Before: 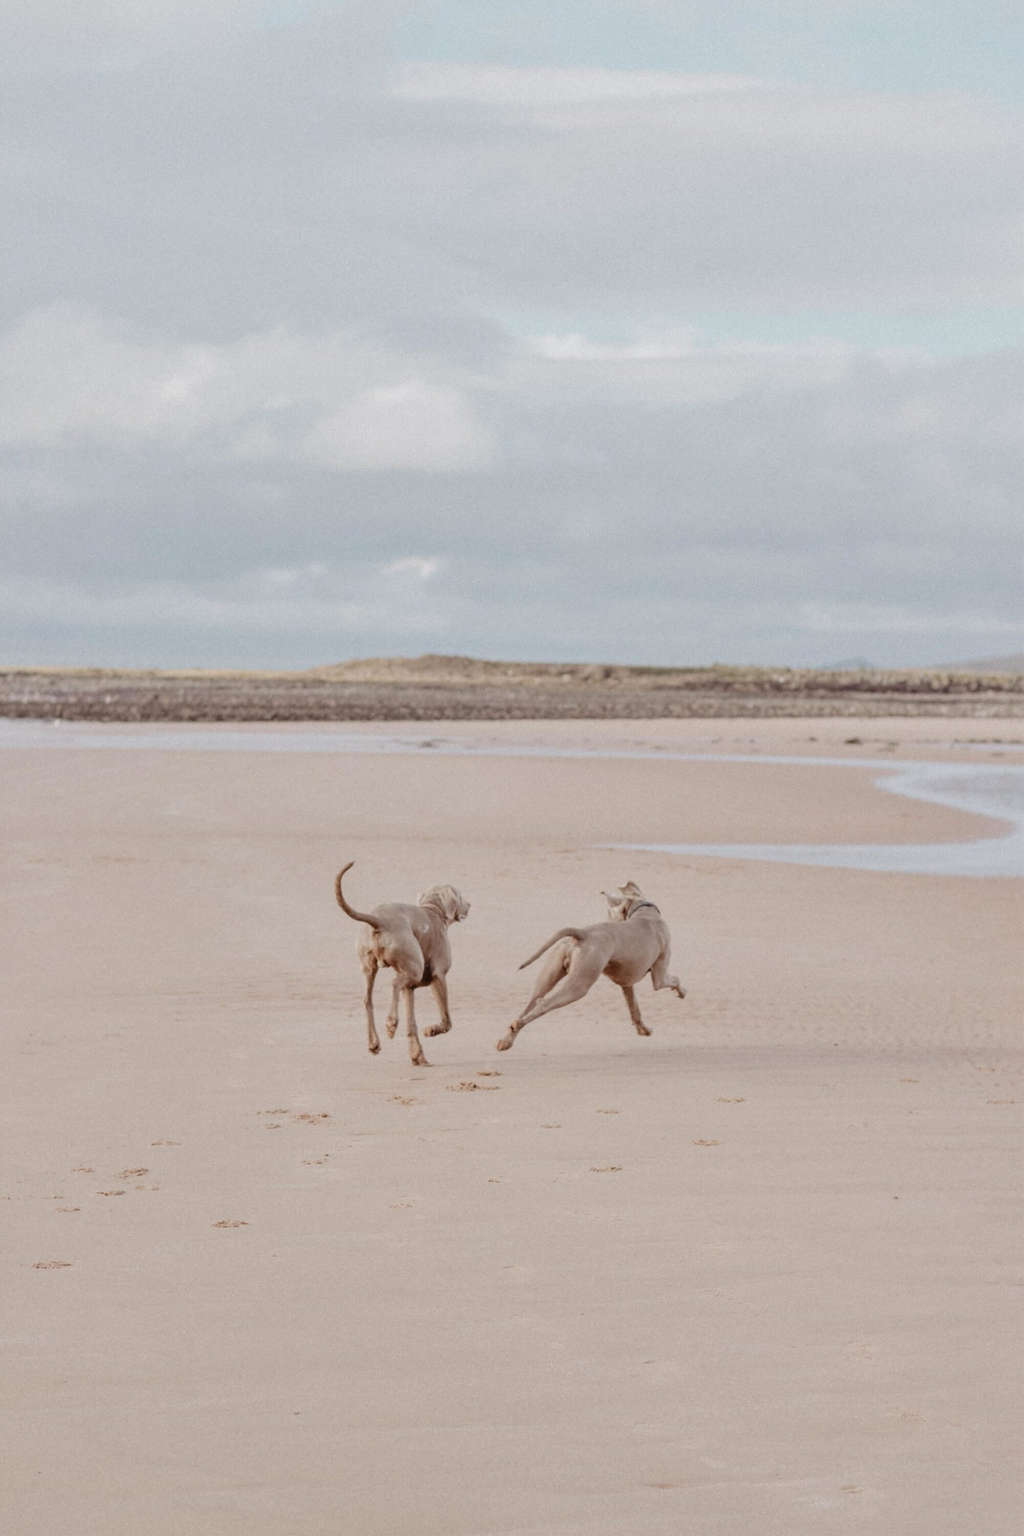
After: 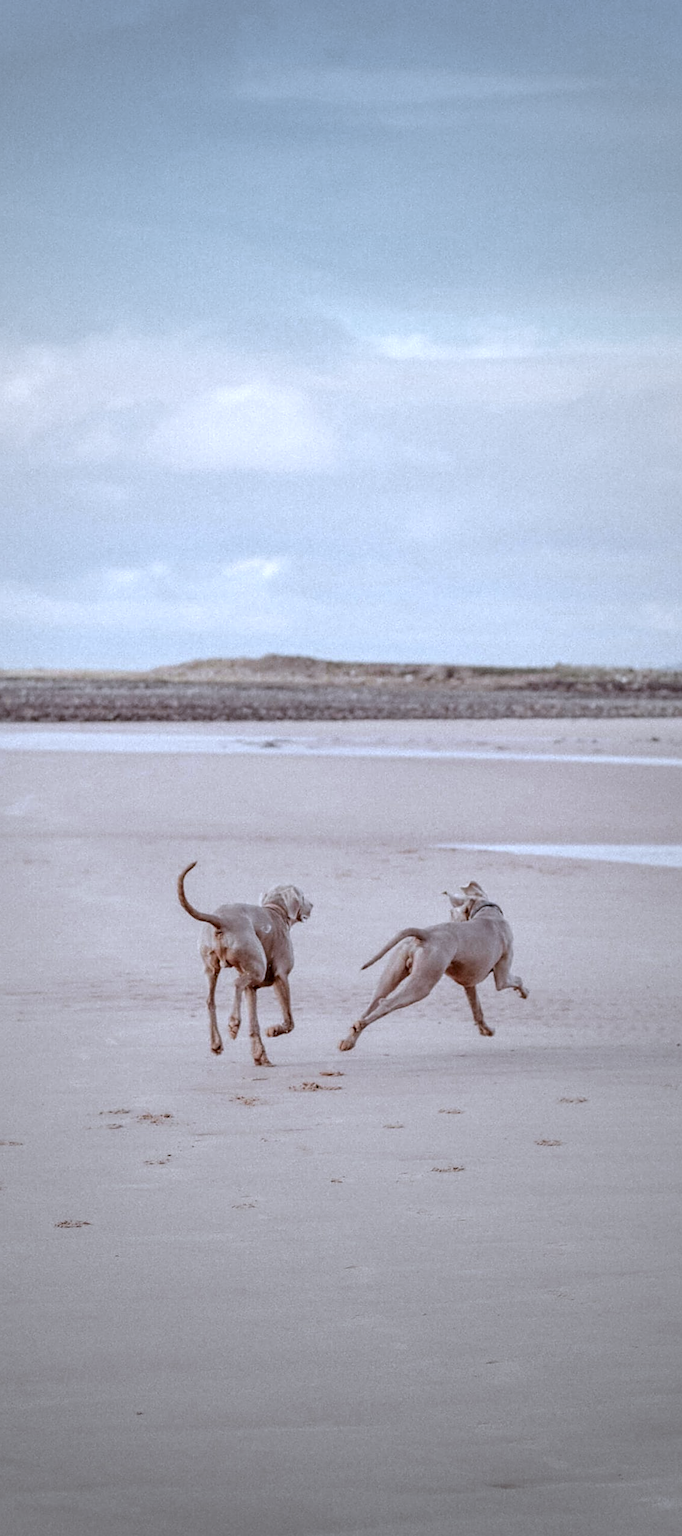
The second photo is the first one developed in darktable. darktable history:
local contrast: on, module defaults
sharpen: on, module defaults
white balance: red 0.948, green 1.02, blue 1.176
color zones: curves: ch0 [(0, 0.466) (0.128, 0.466) (0.25, 0.5) (0.375, 0.456) (0.5, 0.5) (0.625, 0.5) (0.737, 0.652) (0.875, 0.5)]; ch1 [(0, 0.603) (0.125, 0.618) (0.261, 0.348) (0.372, 0.353) (0.497, 0.363) (0.611, 0.45) (0.731, 0.427) (0.875, 0.518) (0.998, 0.652)]; ch2 [(0, 0.559) (0.125, 0.451) (0.253, 0.564) (0.37, 0.578) (0.5, 0.466) (0.625, 0.471) (0.731, 0.471) (0.88, 0.485)]
graduated density: density 2.02 EV, hardness 44%, rotation 0.374°, offset 8.21, hue 208.8°, saturation 97%
vignetting: fall-off start 33.76%, fall-off radius 64.94%, brightness -0.575, center (-0.12, -0.002), width/height ratio 0.959
crop and rotate: left 15.446%, right 17.836%
